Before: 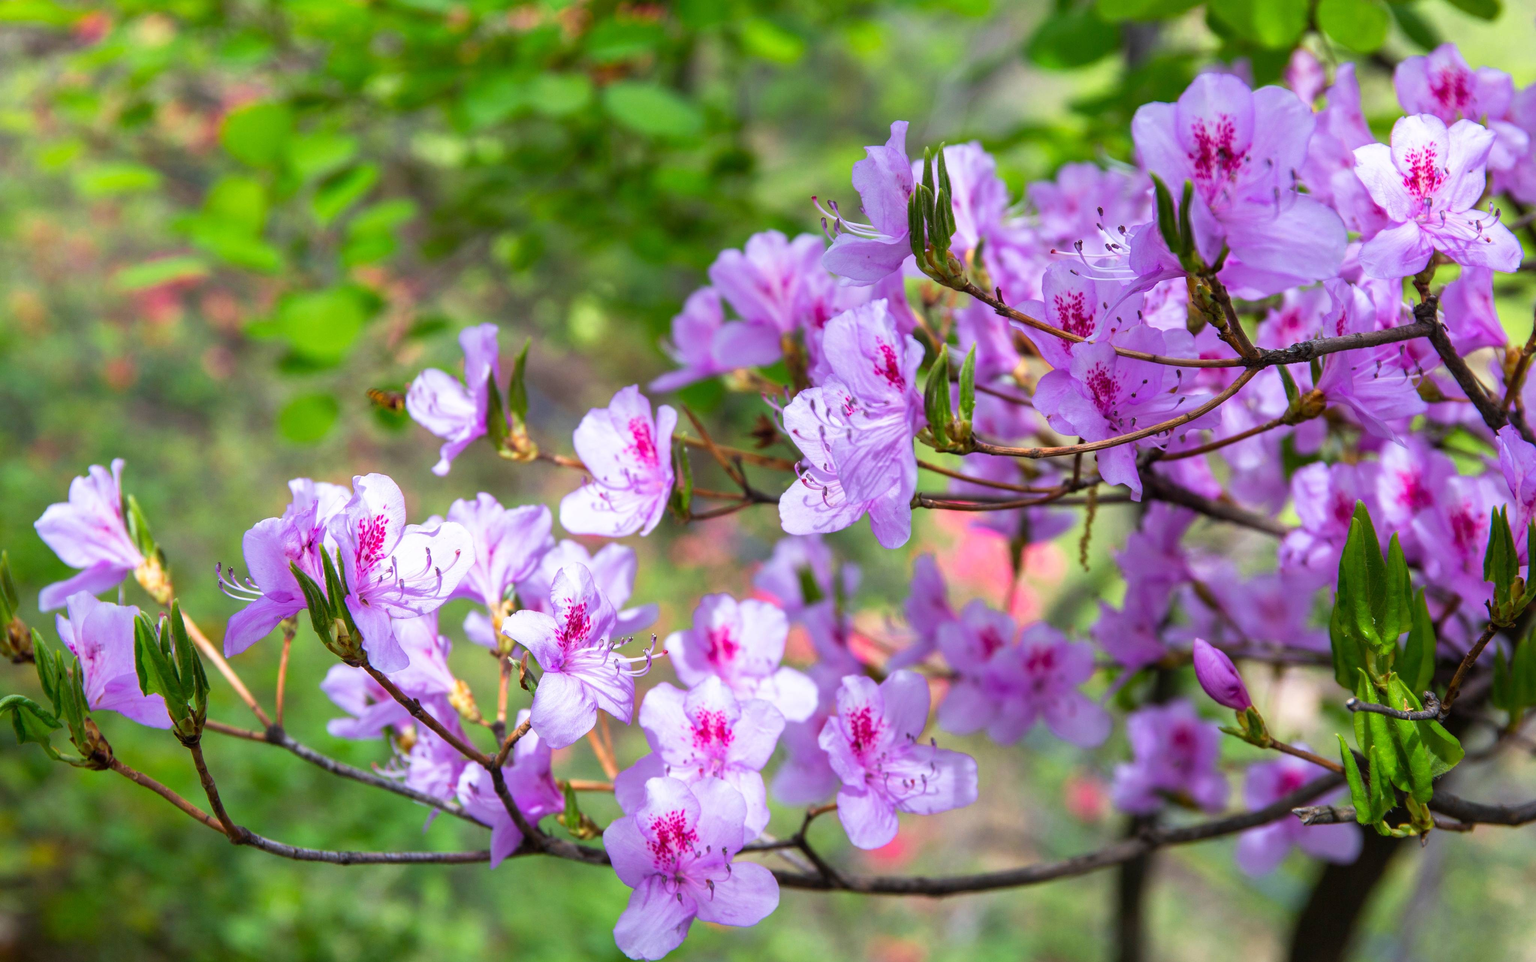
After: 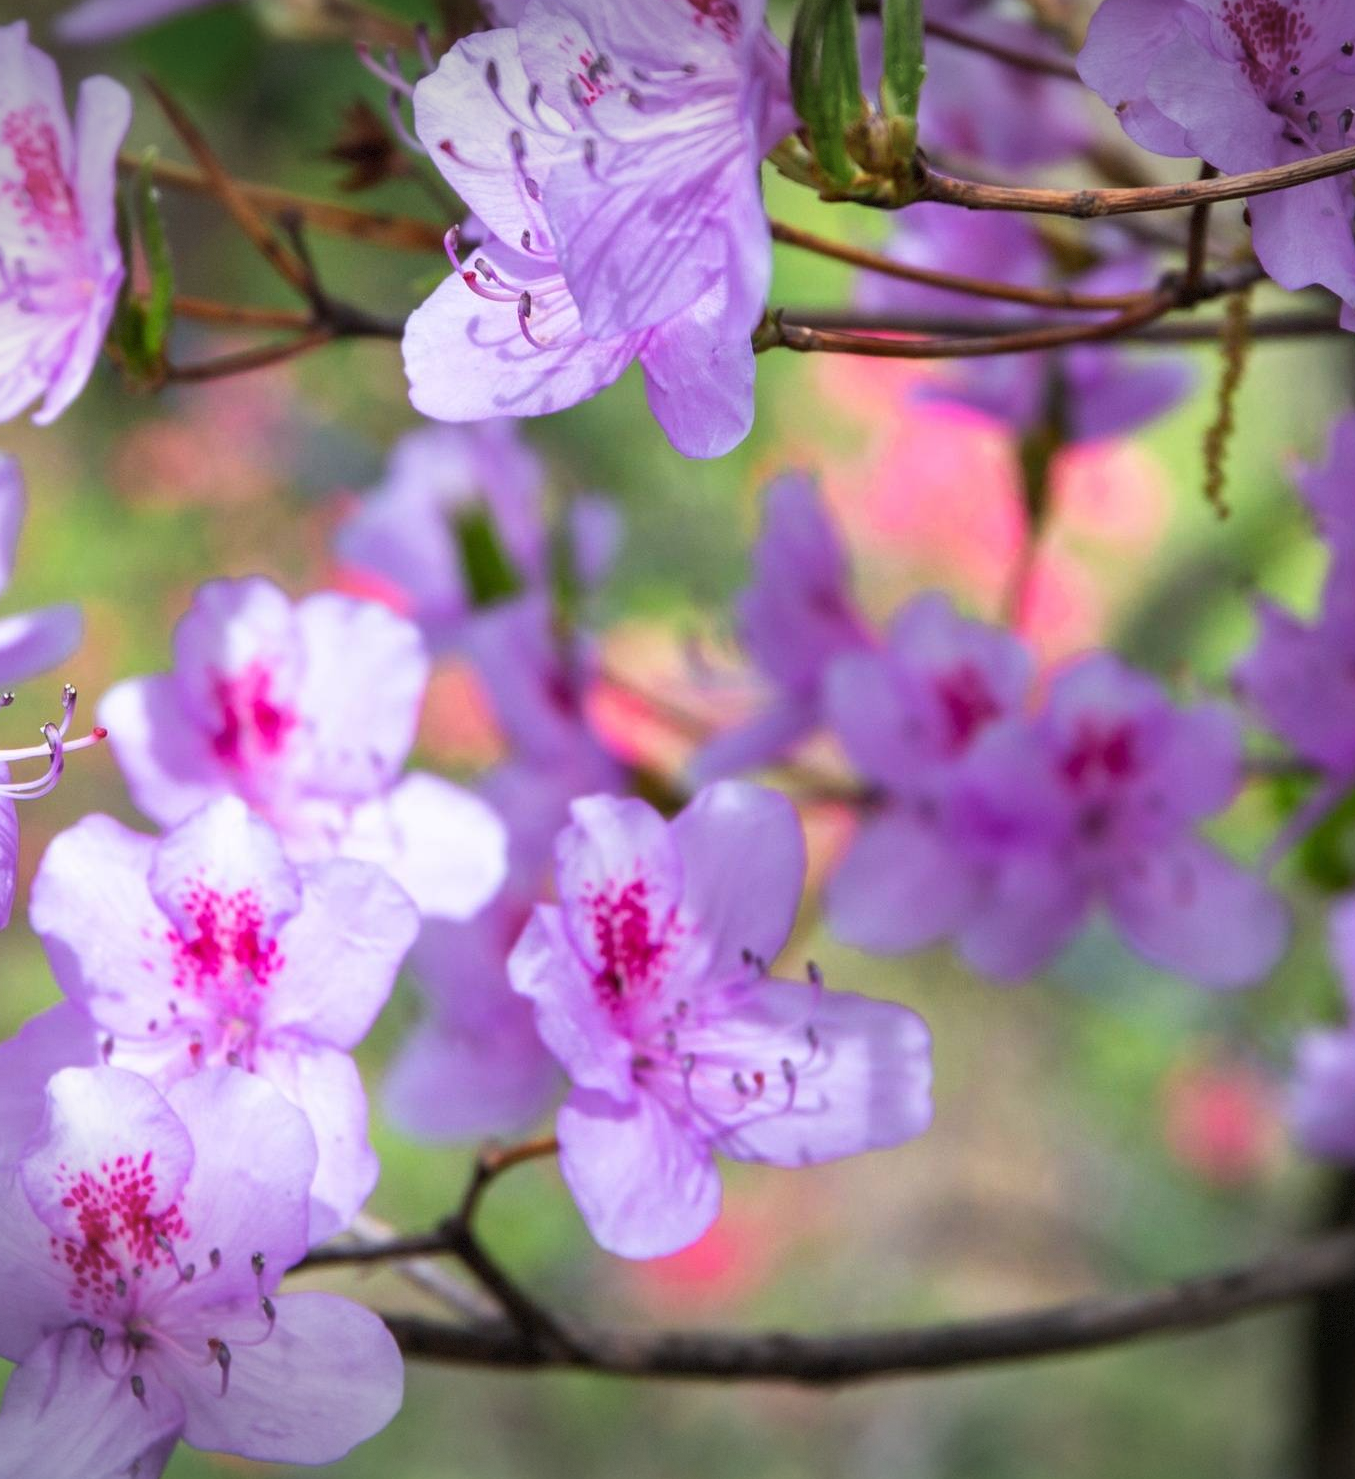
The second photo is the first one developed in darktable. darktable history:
crop: left 40.878%, top 39.176%, right 25.993%, bottom 3.081%
vignetting: fall-off start 100%, brightness -0.406, saturation -0.3, width/height ratio 1.324, dithering 8-bit output, unbound false
